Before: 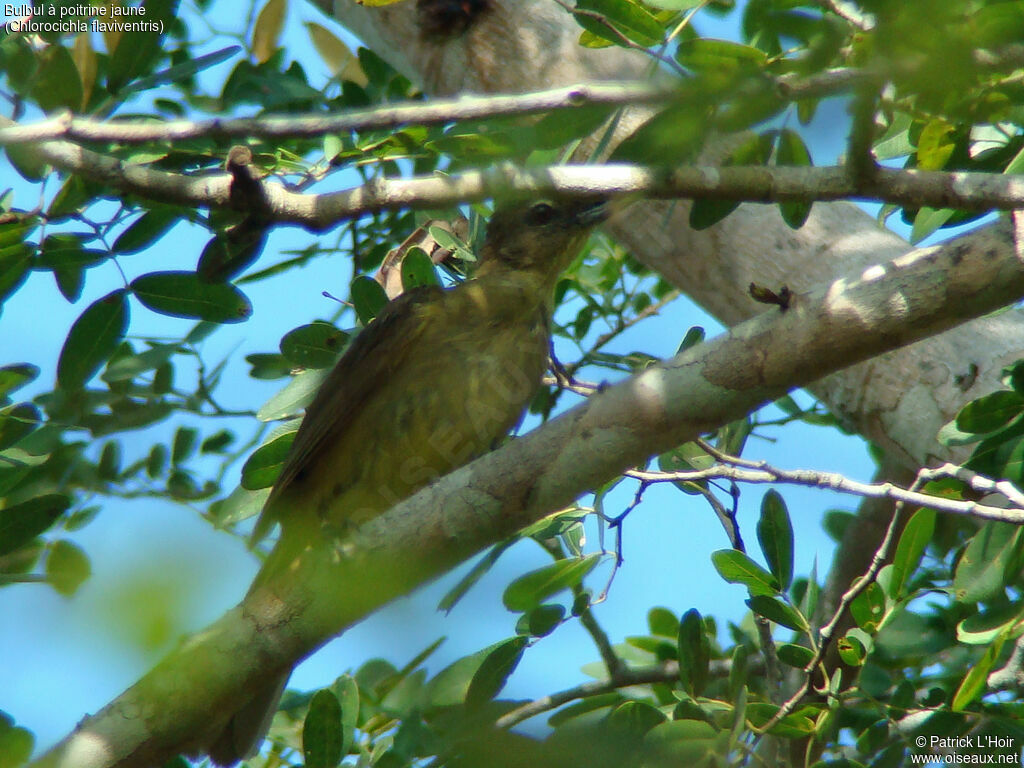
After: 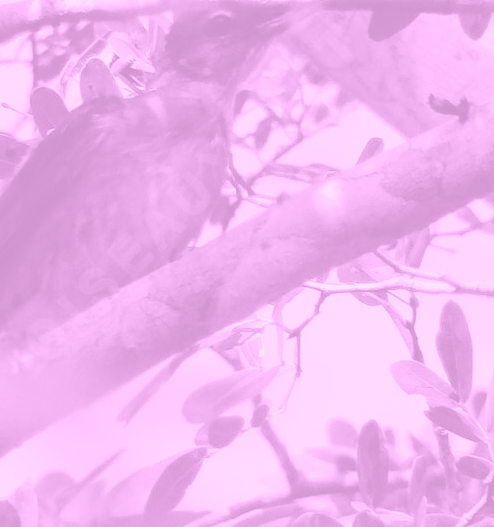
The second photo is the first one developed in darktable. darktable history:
crop: left 31.379%, top 24.658%, right 20.326%, bottom 6.628%
colorize: hue 331.2°, saturation 75%, source mix 30.28%, lightness 70.52%, version 1
fill light: exposure -2 EV, width 8.6
